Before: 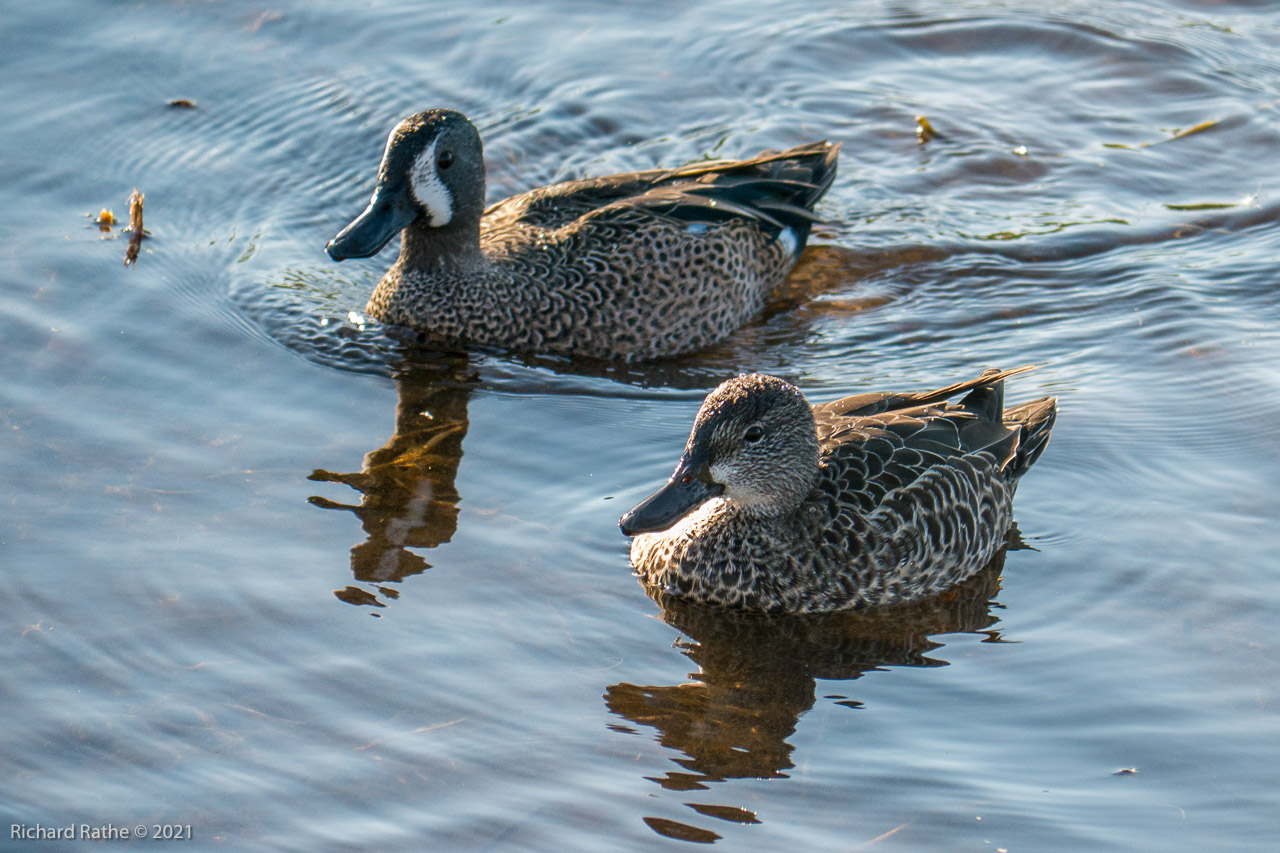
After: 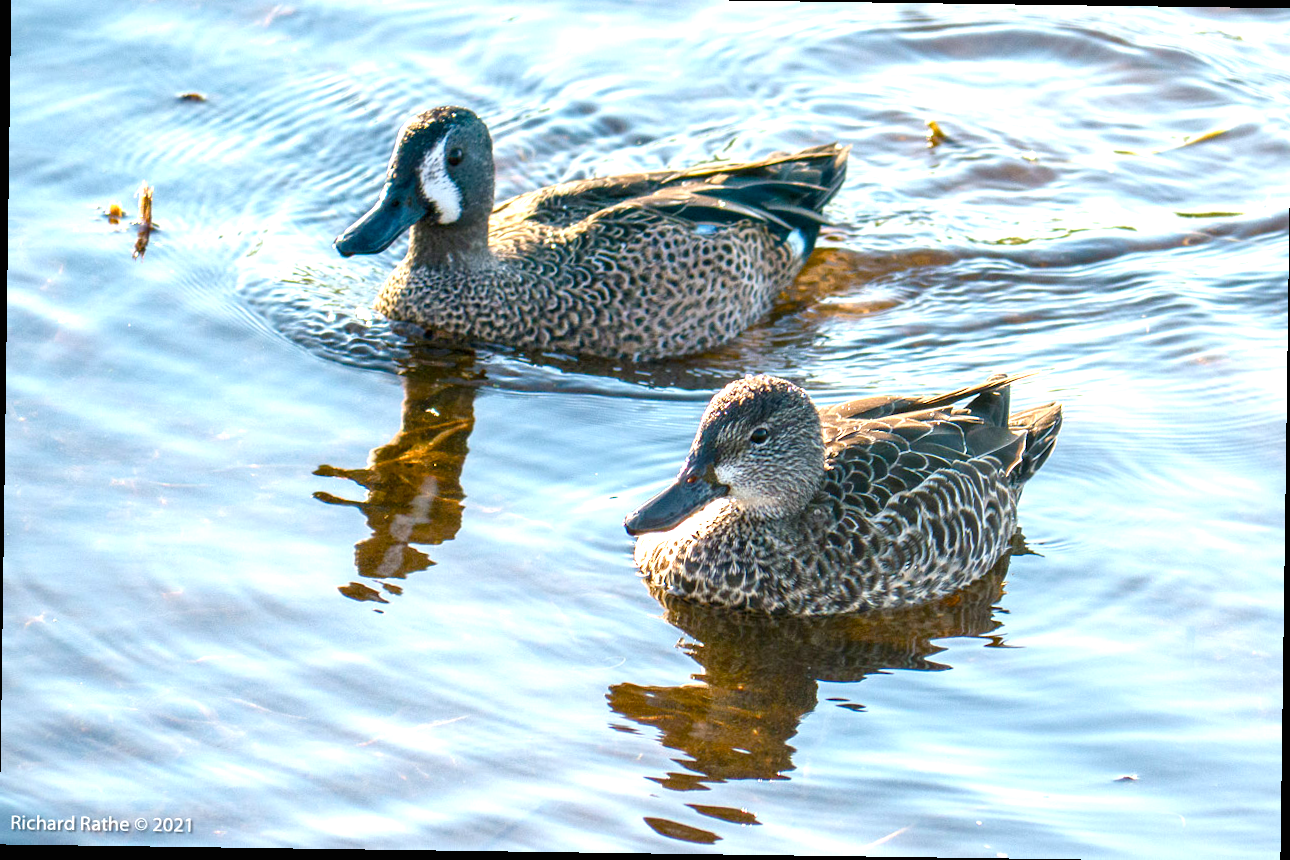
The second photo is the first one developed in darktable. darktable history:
color balance rgb: perceptual saturation grading › global saturation 20%, perceptual saturation grading › highlights -25%, perceptual saturation grading › shadows 50%
rotate and perspective: rotation 0.8°, automatic cropping off
exposure: black level correction 0, exposure 1.2 EV, compensate highlight preservation false
crop: top 1.049%, right 0.001%
